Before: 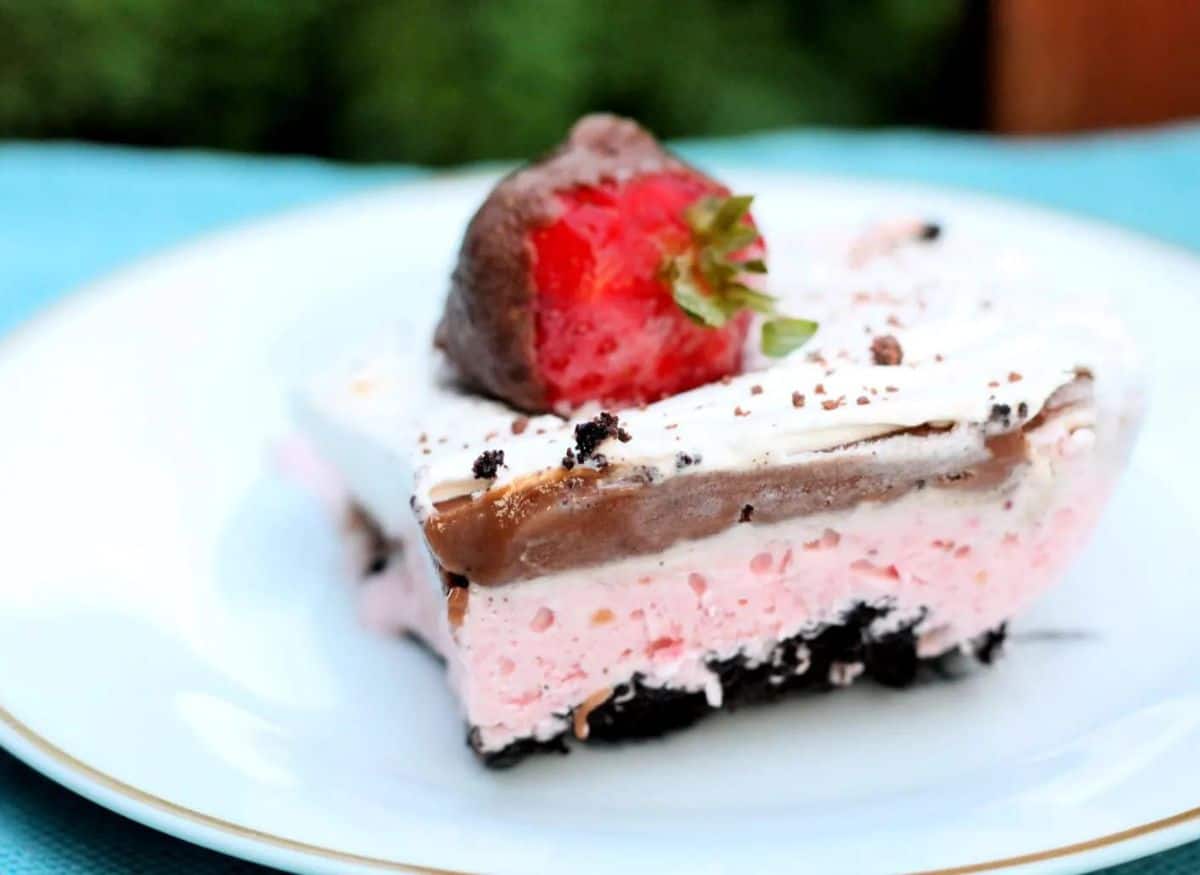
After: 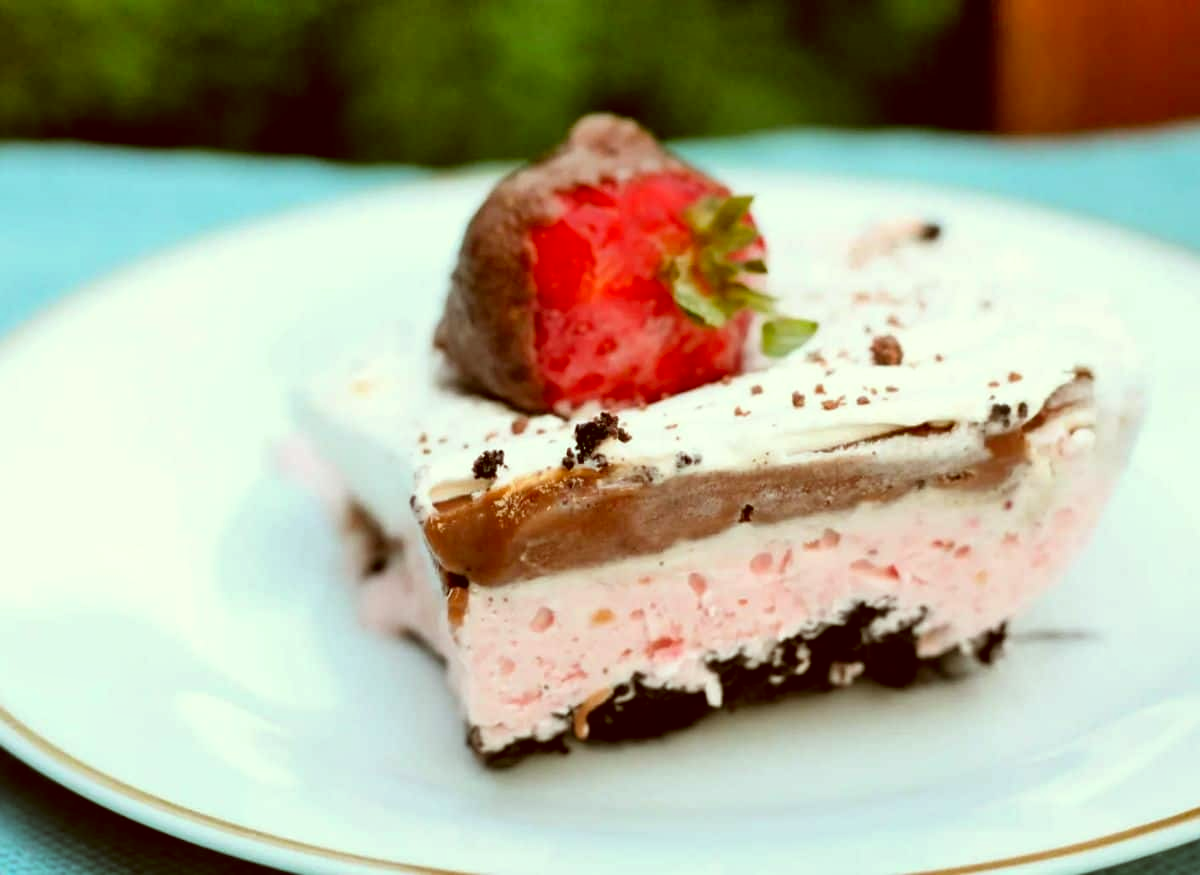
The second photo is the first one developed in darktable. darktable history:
shadows and highlights: shadows 51.87, highlights -28.57, soften with gaussian
color correction: highlights a* -6.16, highlights b* 9.16, shadows a* 10.16, shadows b* 24.08
